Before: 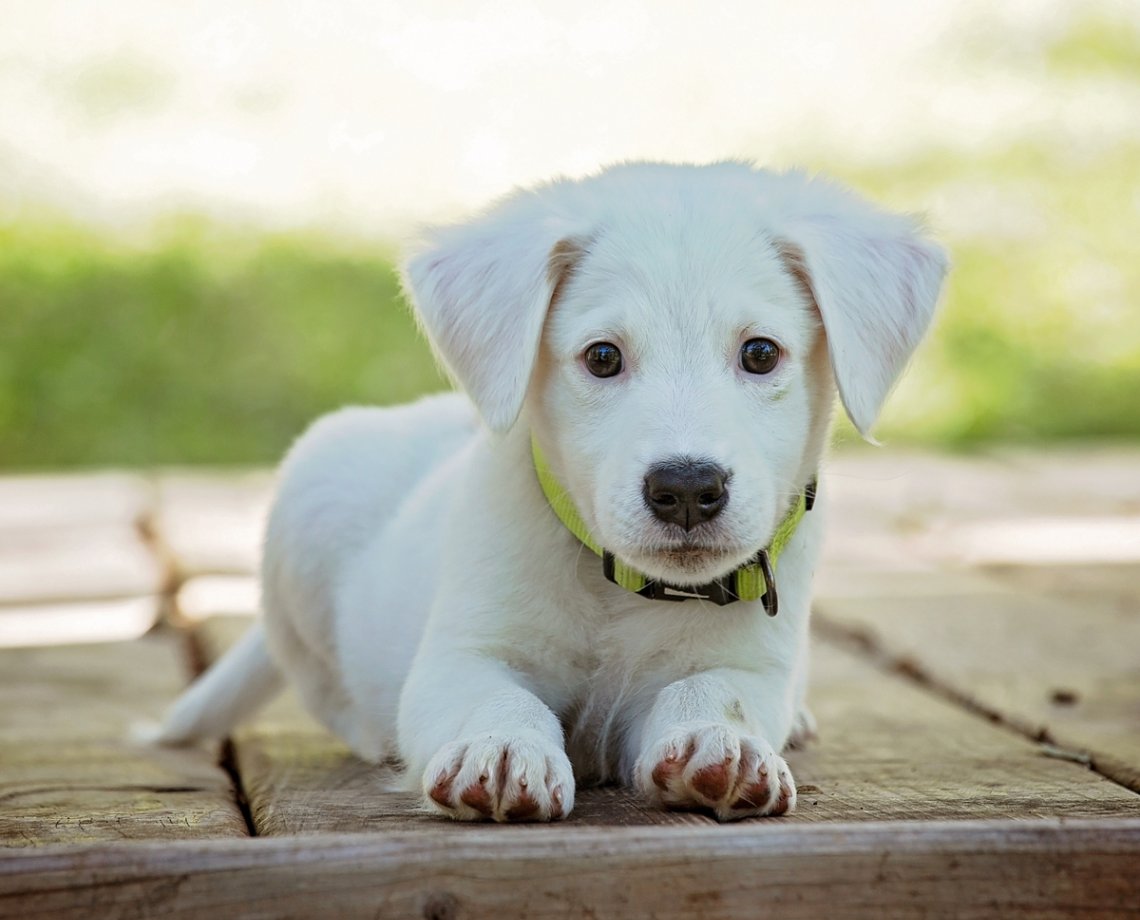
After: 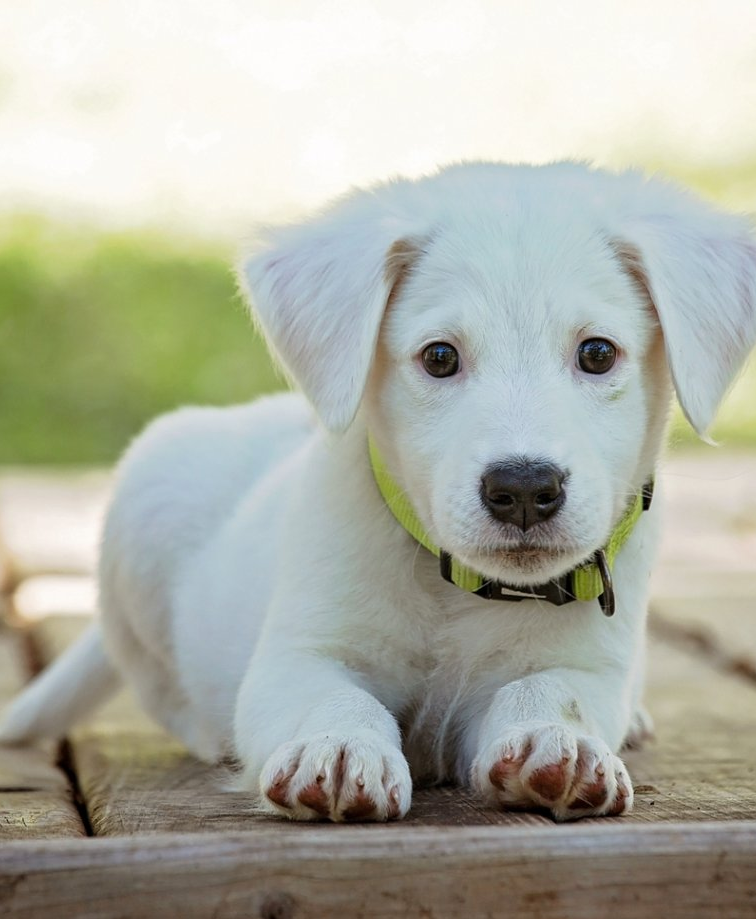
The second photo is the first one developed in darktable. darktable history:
crop and rotate: left 14.3%, right 19.304%
